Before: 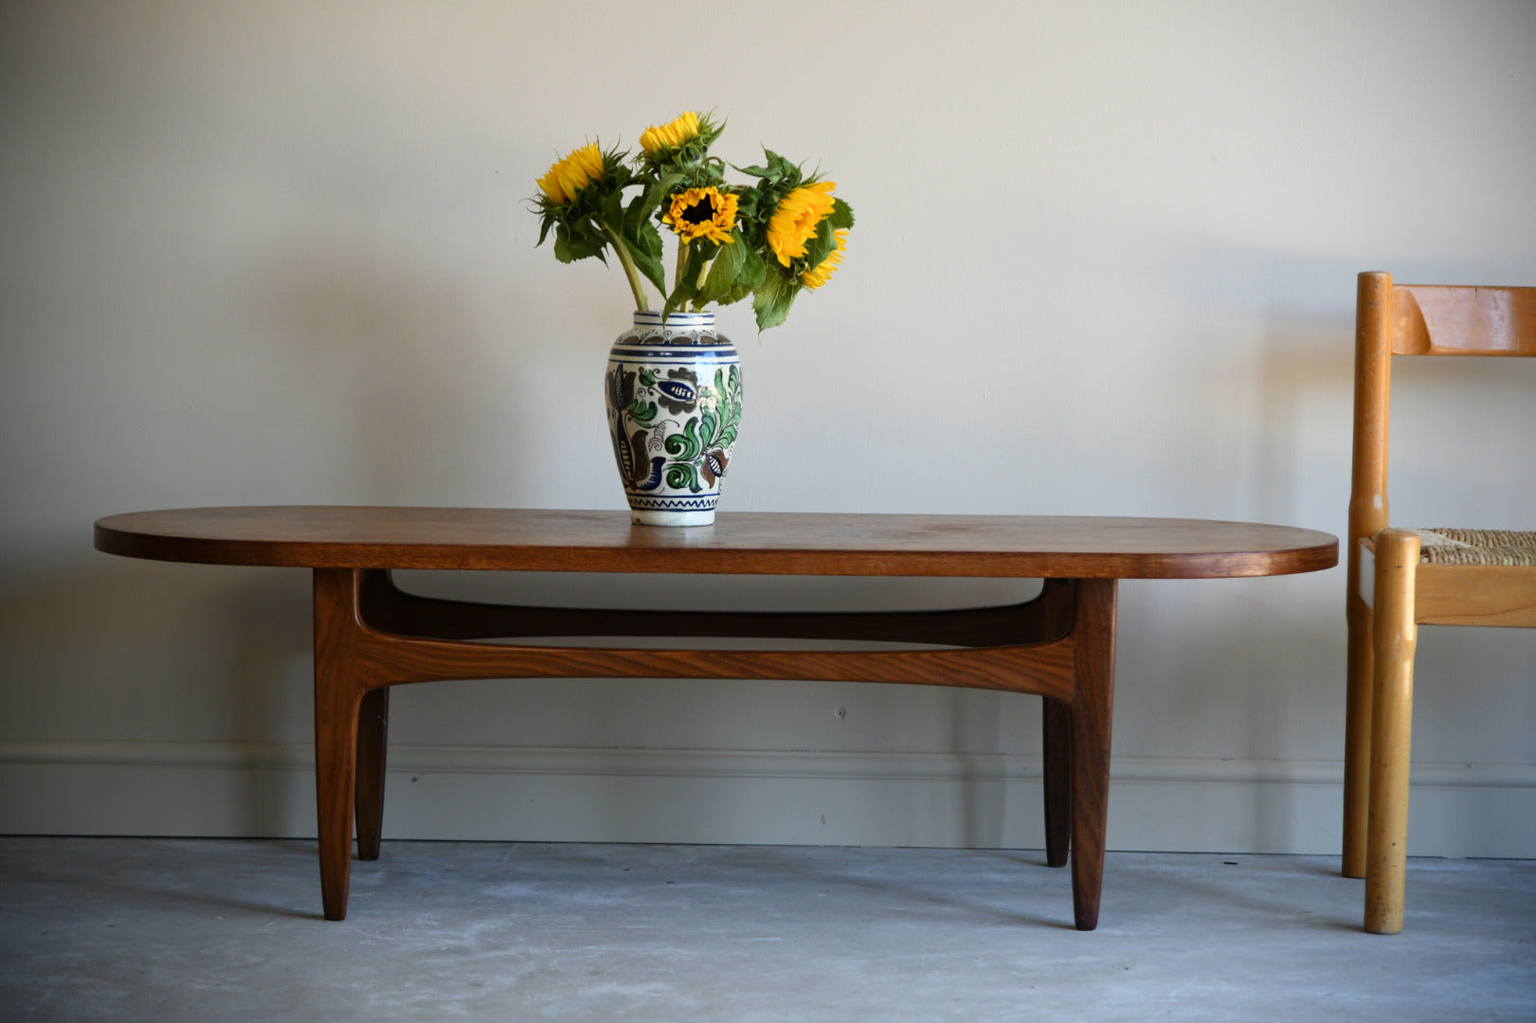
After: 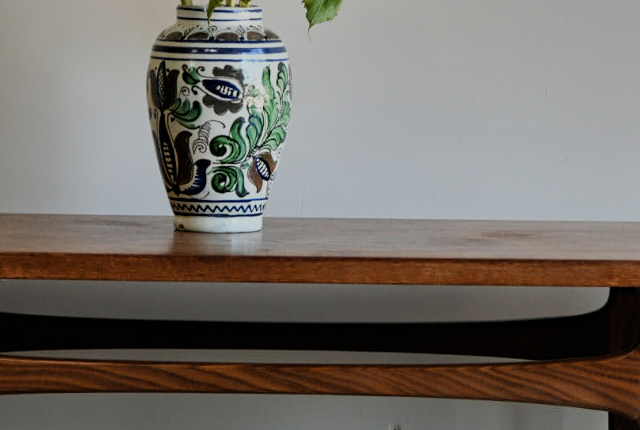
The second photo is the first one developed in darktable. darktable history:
crop: left 30.388%, top 29.973%, right 30.08%, bottom 30.149%
contrast equalizer: octaves 7, y [[0.502, 0.505, 0.512, 0.529, 0.564, 0.588], [0.5 ×6], [0.502, 0.505, 0.512, 0.529, 0.564, 0.588], [0, 0.001, 0.001, 0.004, 0.008, 0.011], [0, 0.001, 0.001, 0.004, 0.008, 0.011]]
shadows and highlights: radius 109.18, shadows 45.86, highlights -67.31, low approximation 0.01, soften with gaussian
filmic rgb: black relative exposure -7.65 EV, white relative exposure 4.56 EV, hardness 3.61
